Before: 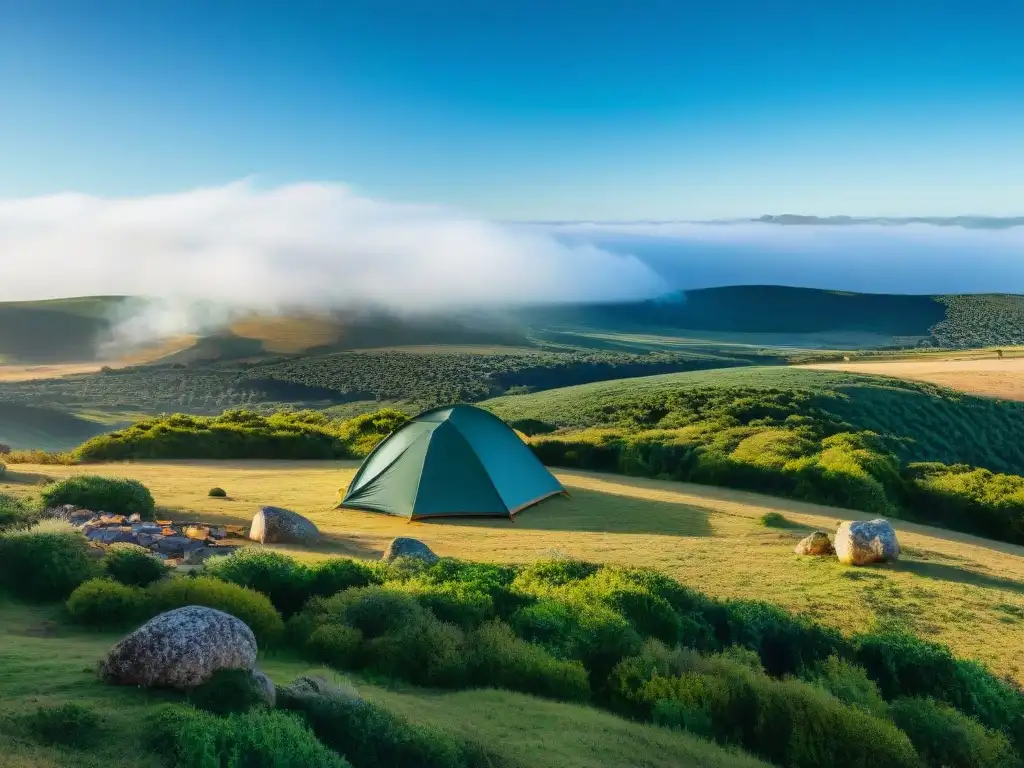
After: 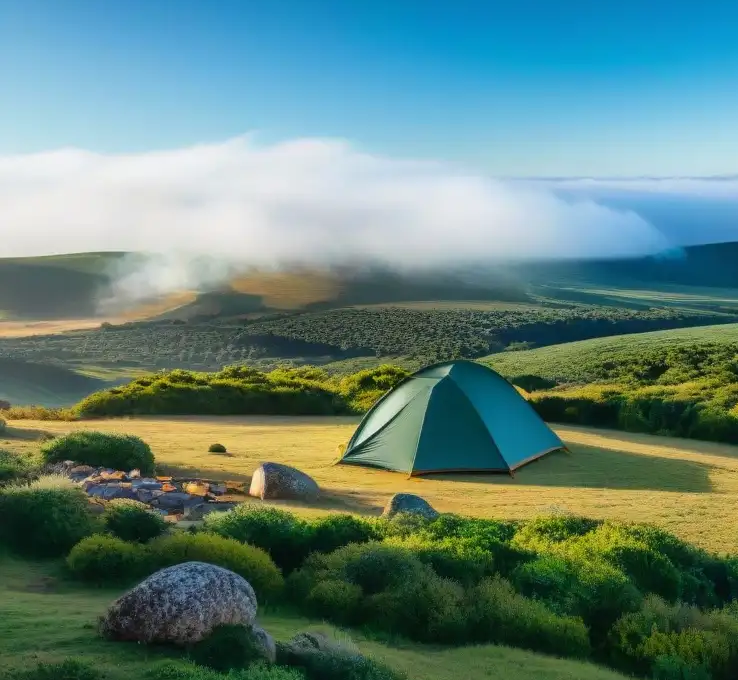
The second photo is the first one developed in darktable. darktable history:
crop: top 5.814%, right 27.857%, bottom 5.555%
